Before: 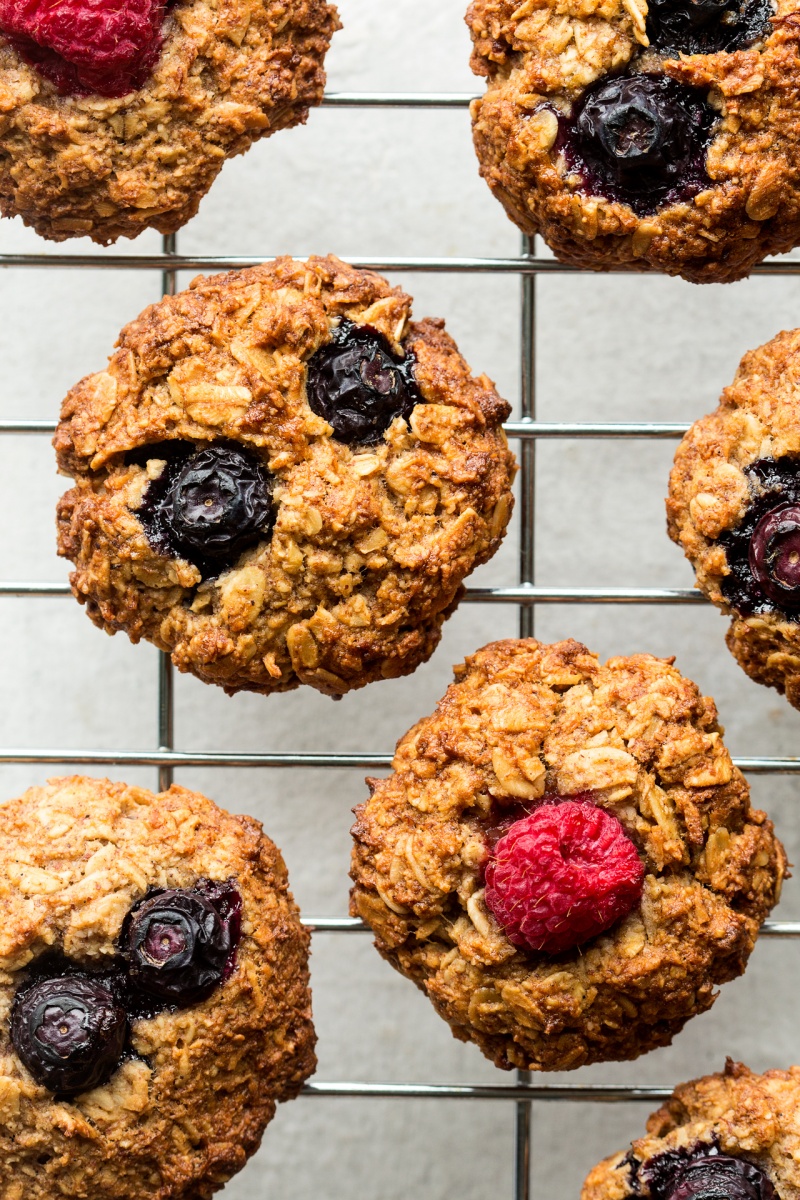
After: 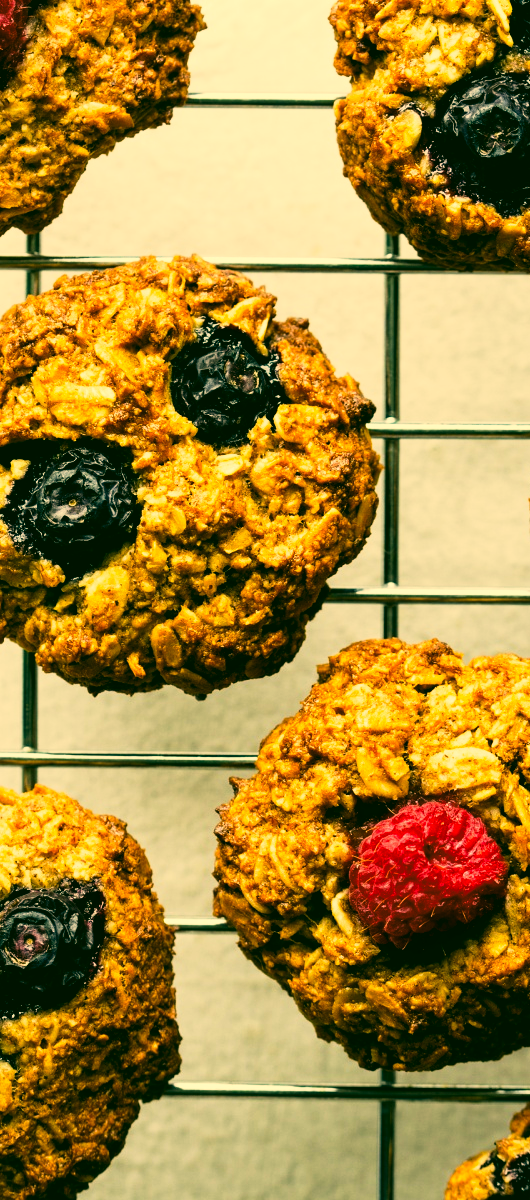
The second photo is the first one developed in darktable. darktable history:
color correction: highlights a* 5.63, highlights b* 33.24, shadows a* -26.54, shadows b* 3.82
tone curve: curves: ch0 [(0, 0) (0.042, 0.01) (0.223, 0.123) (0.59, 0.574) (0.802, 0.868) (1, 1)], preserve colors none
crop: left 17.088%, right 16.594%
